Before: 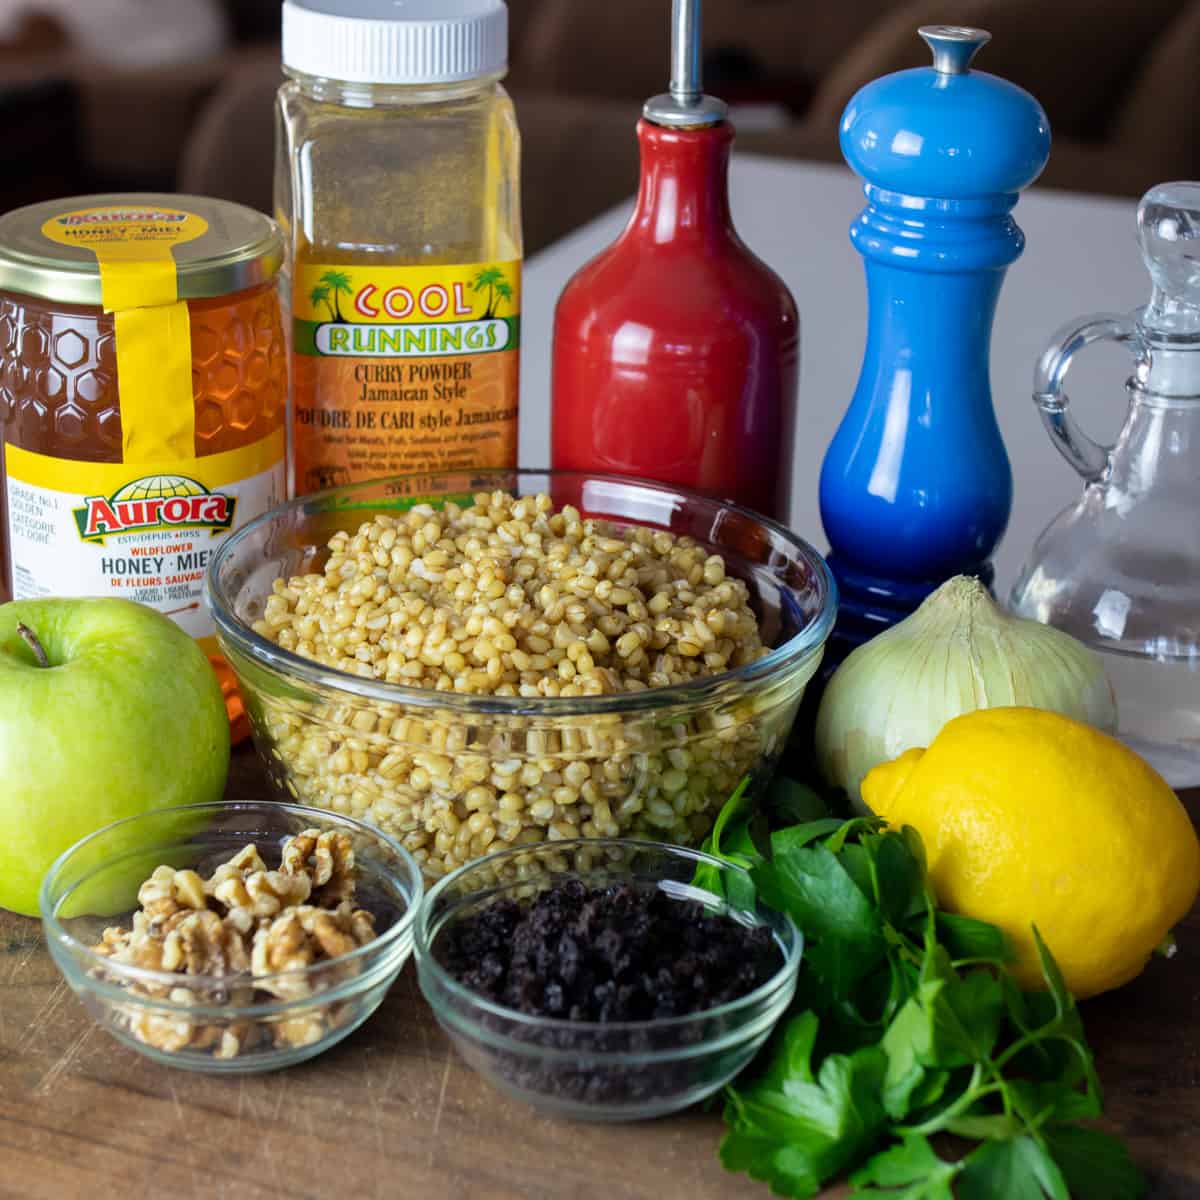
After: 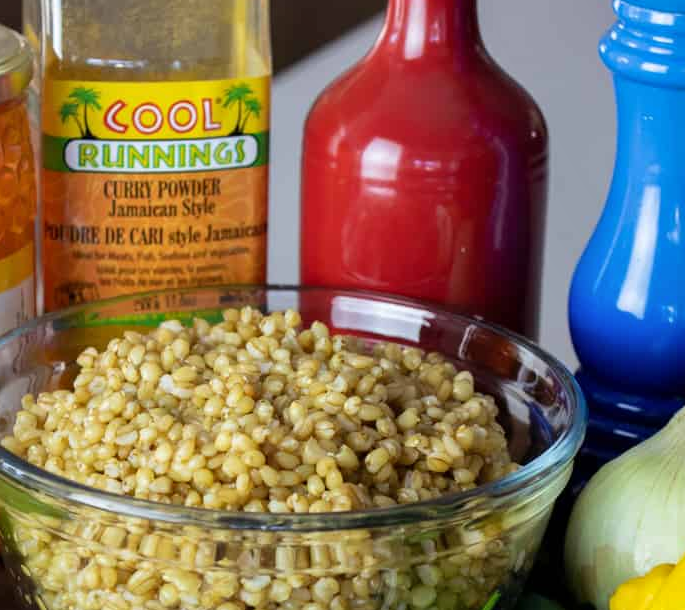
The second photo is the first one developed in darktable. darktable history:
crop: left 20.958%, top 15.379%, right 21.956%, bottom 33.768%
shadows and highlights: soften with gaussian
